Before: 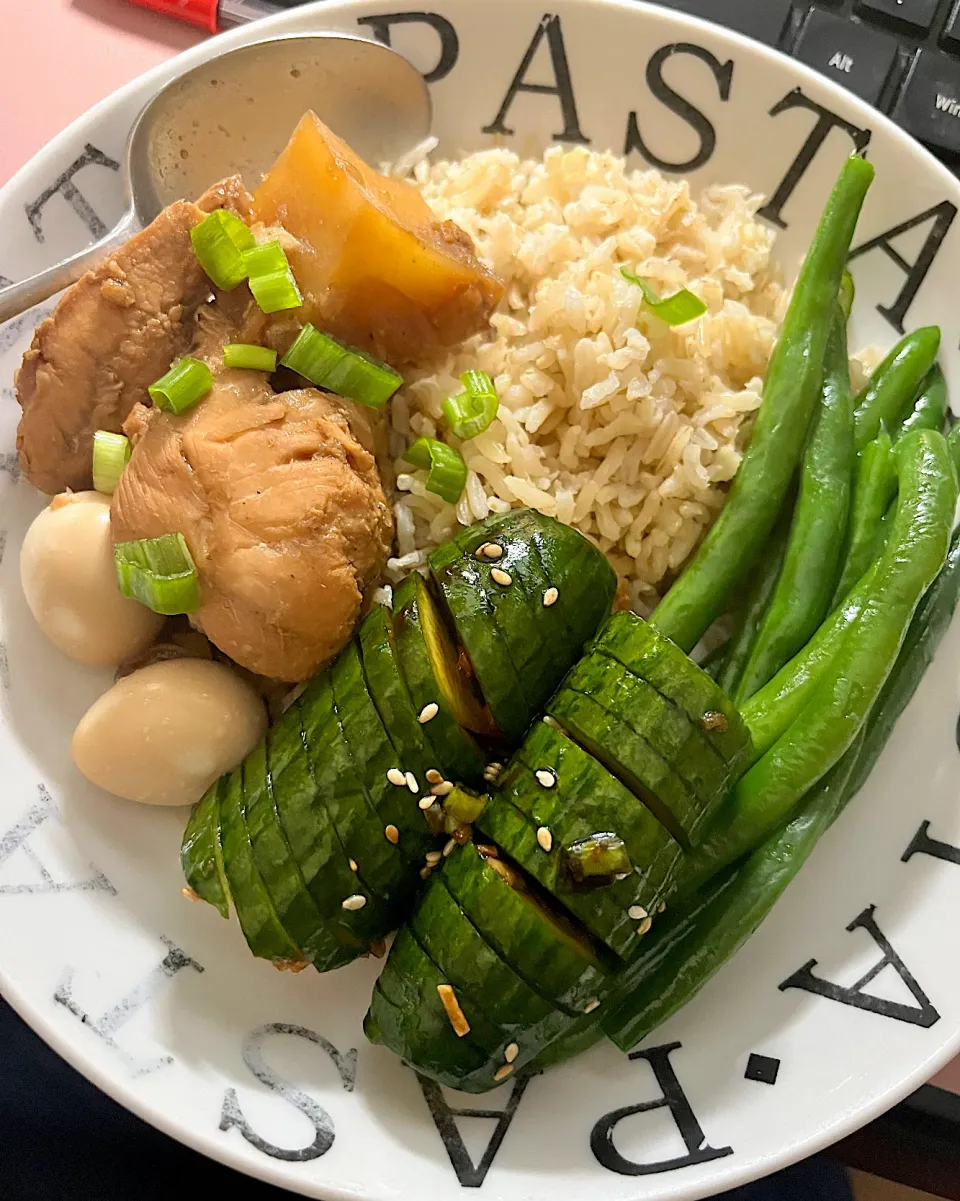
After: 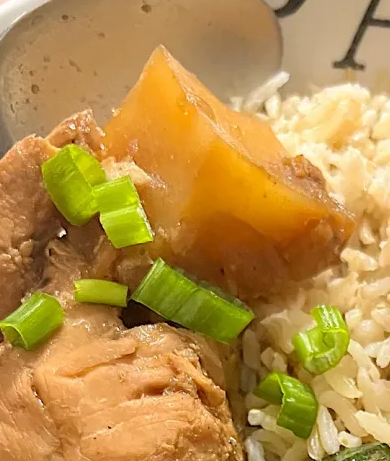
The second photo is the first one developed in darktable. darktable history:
crop: left 15.554%, top 5.424%, right 43.806%, bottom 56.165%
